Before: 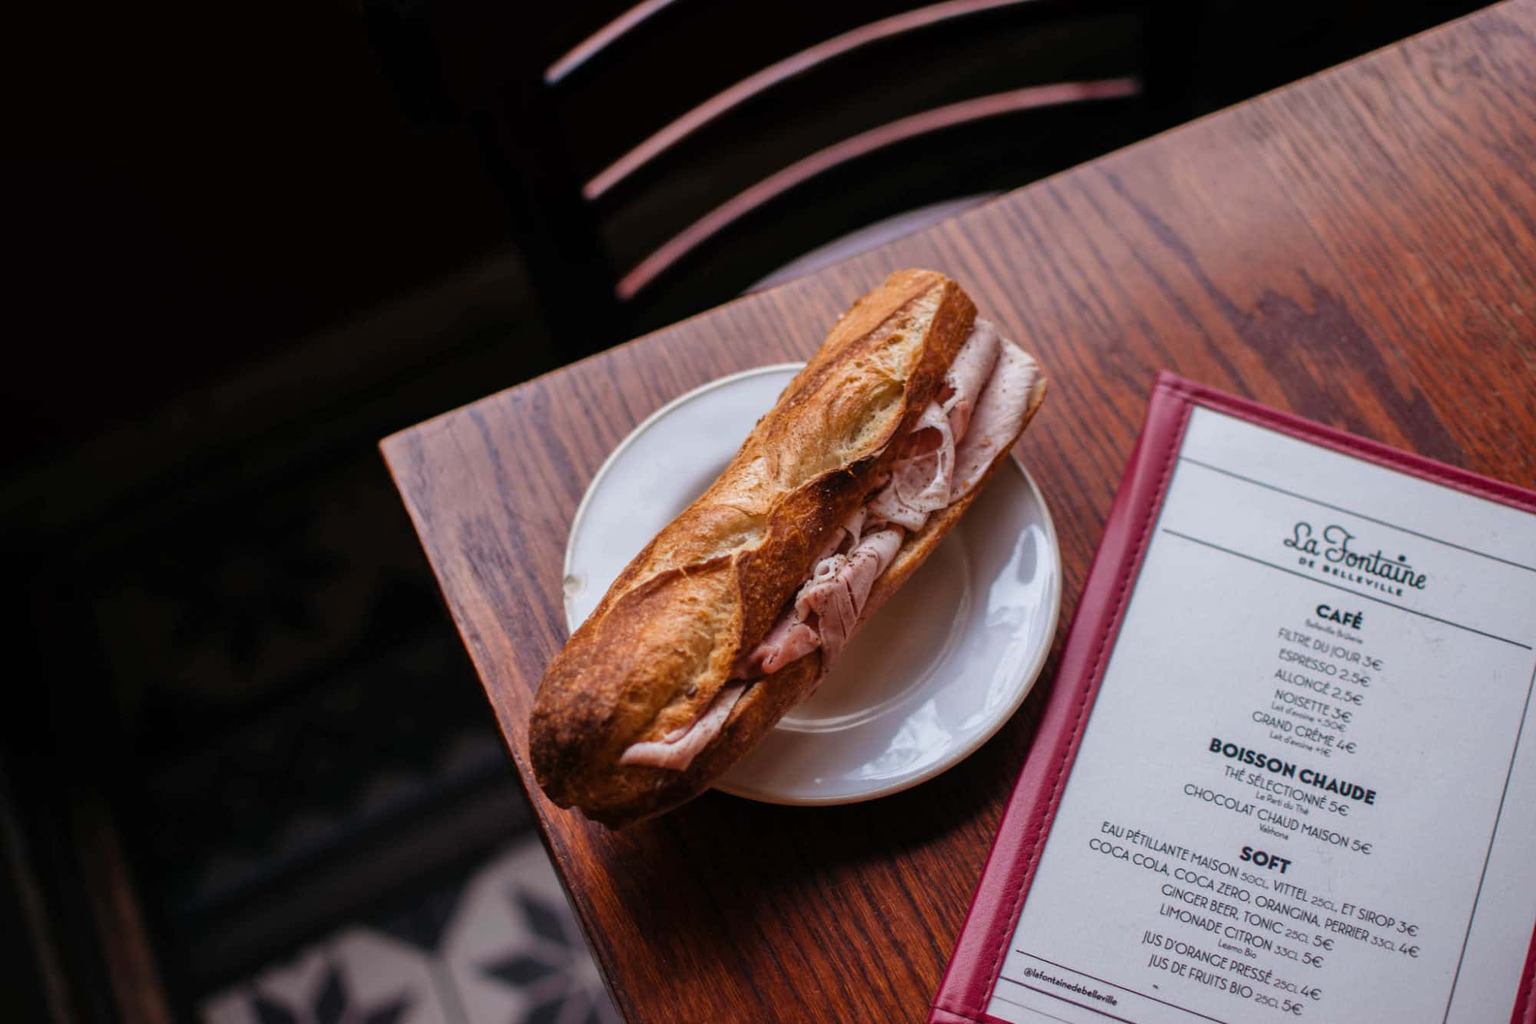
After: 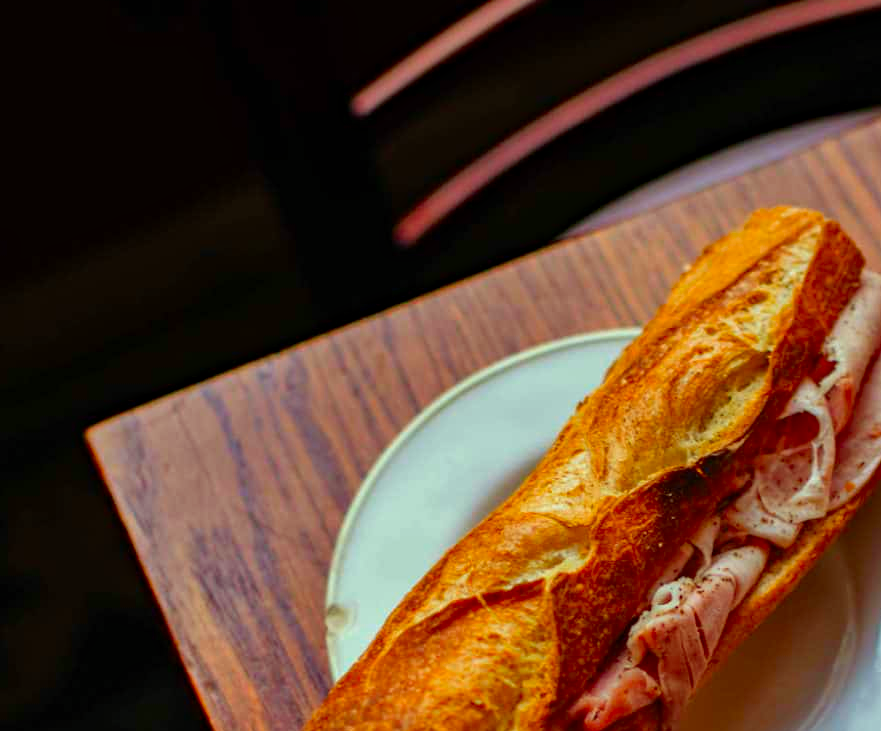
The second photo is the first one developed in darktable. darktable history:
crop: left 20.435%, top 10.86%, right 35.481%, bottom 34.237%
color correction: highlights a* -10.93, highlights b* 9.81, saturation 1.71
haze removal: compatibility mode true, adaptive false
